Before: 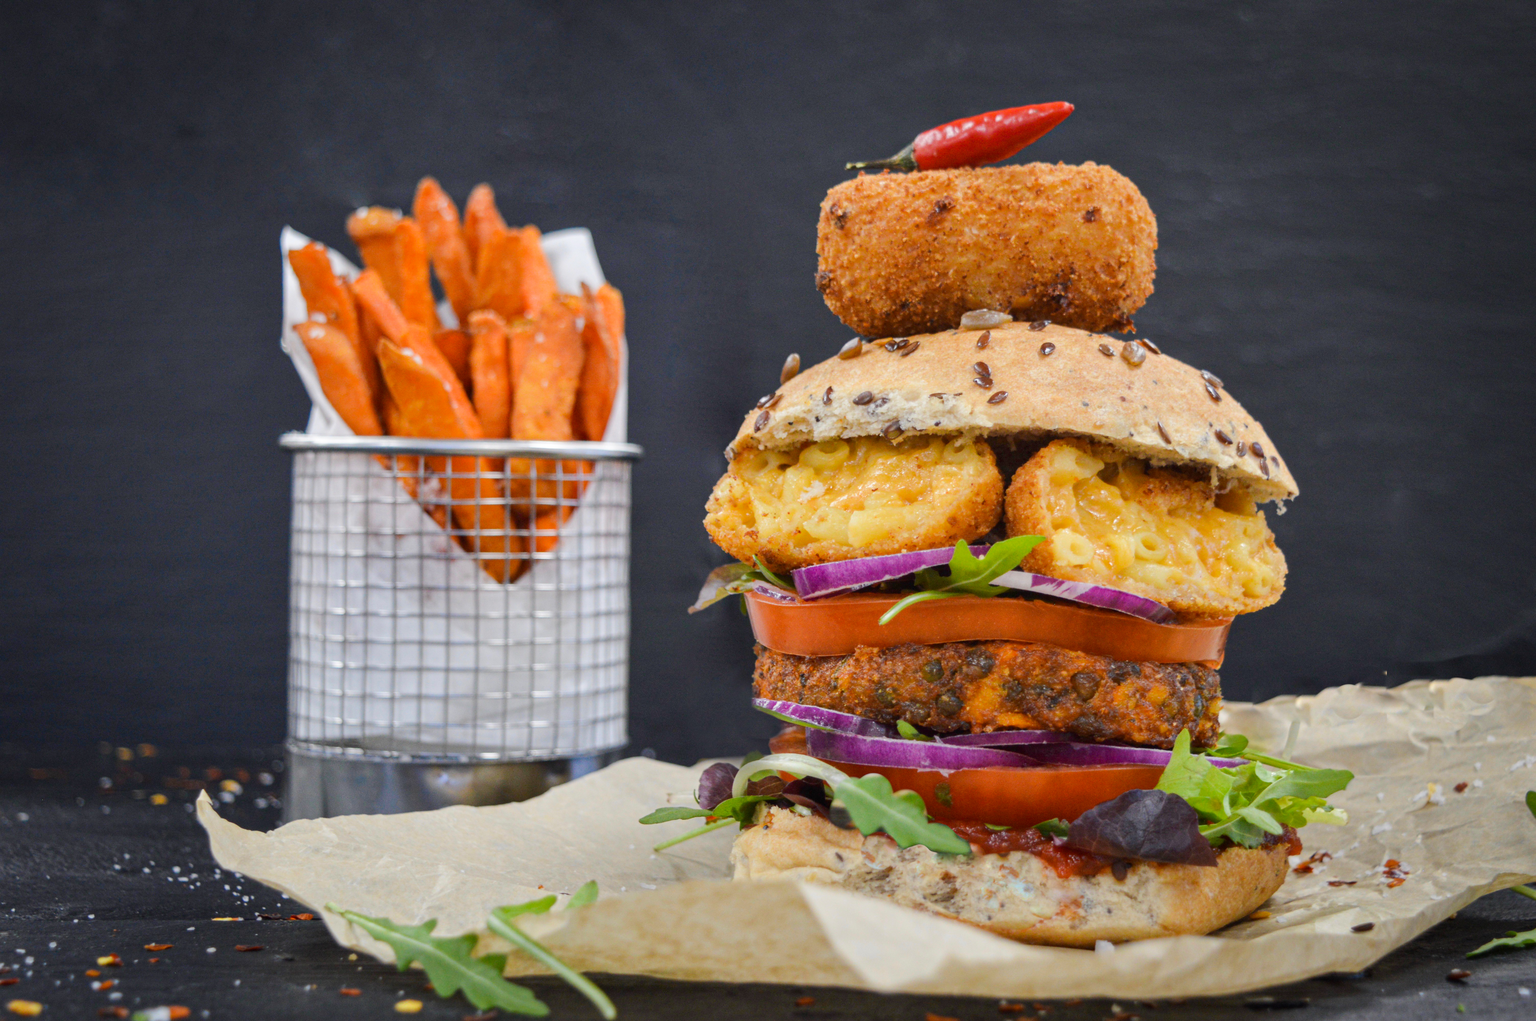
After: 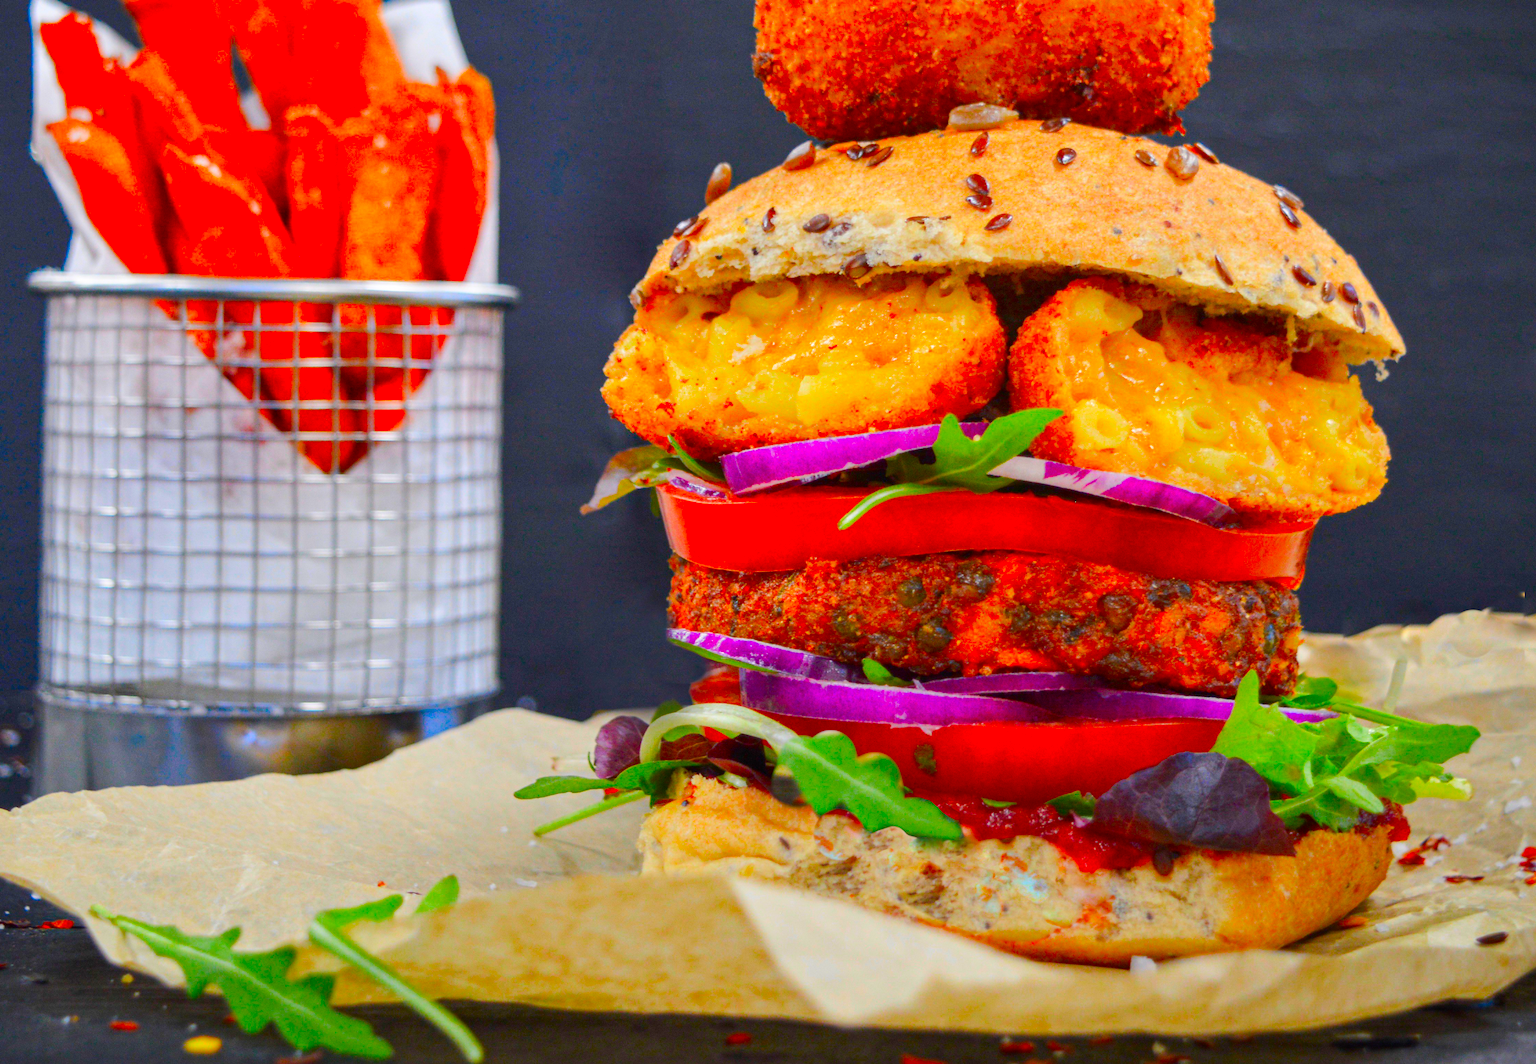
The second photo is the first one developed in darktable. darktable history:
color correction: saturation 2.15
crop: left 16.871%, top 22.857%, right 9.116%
